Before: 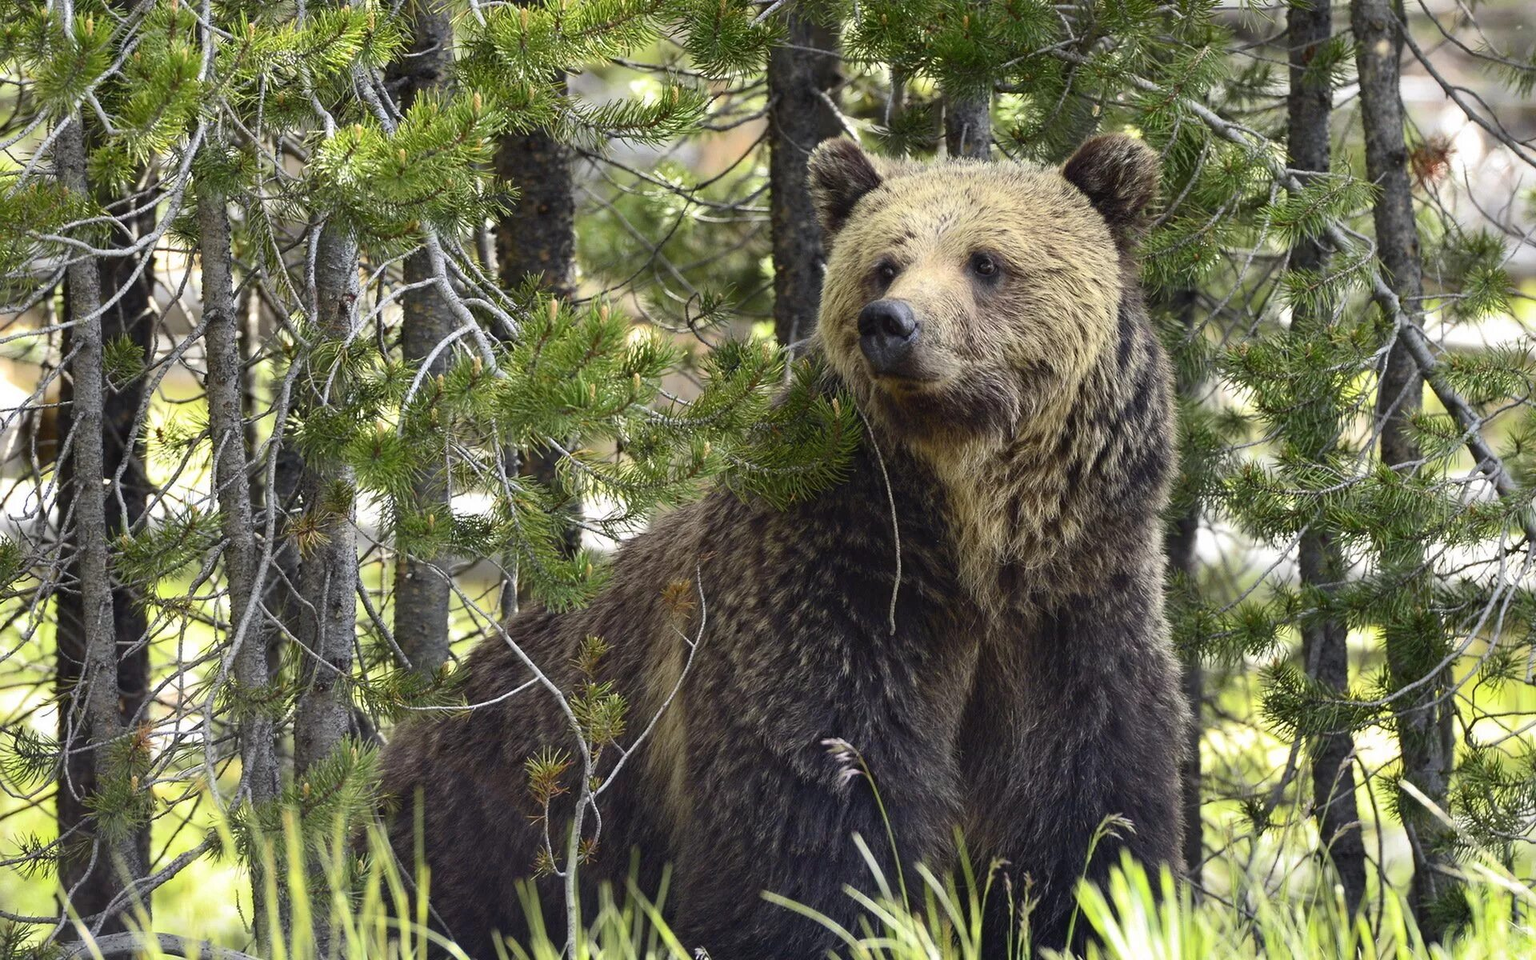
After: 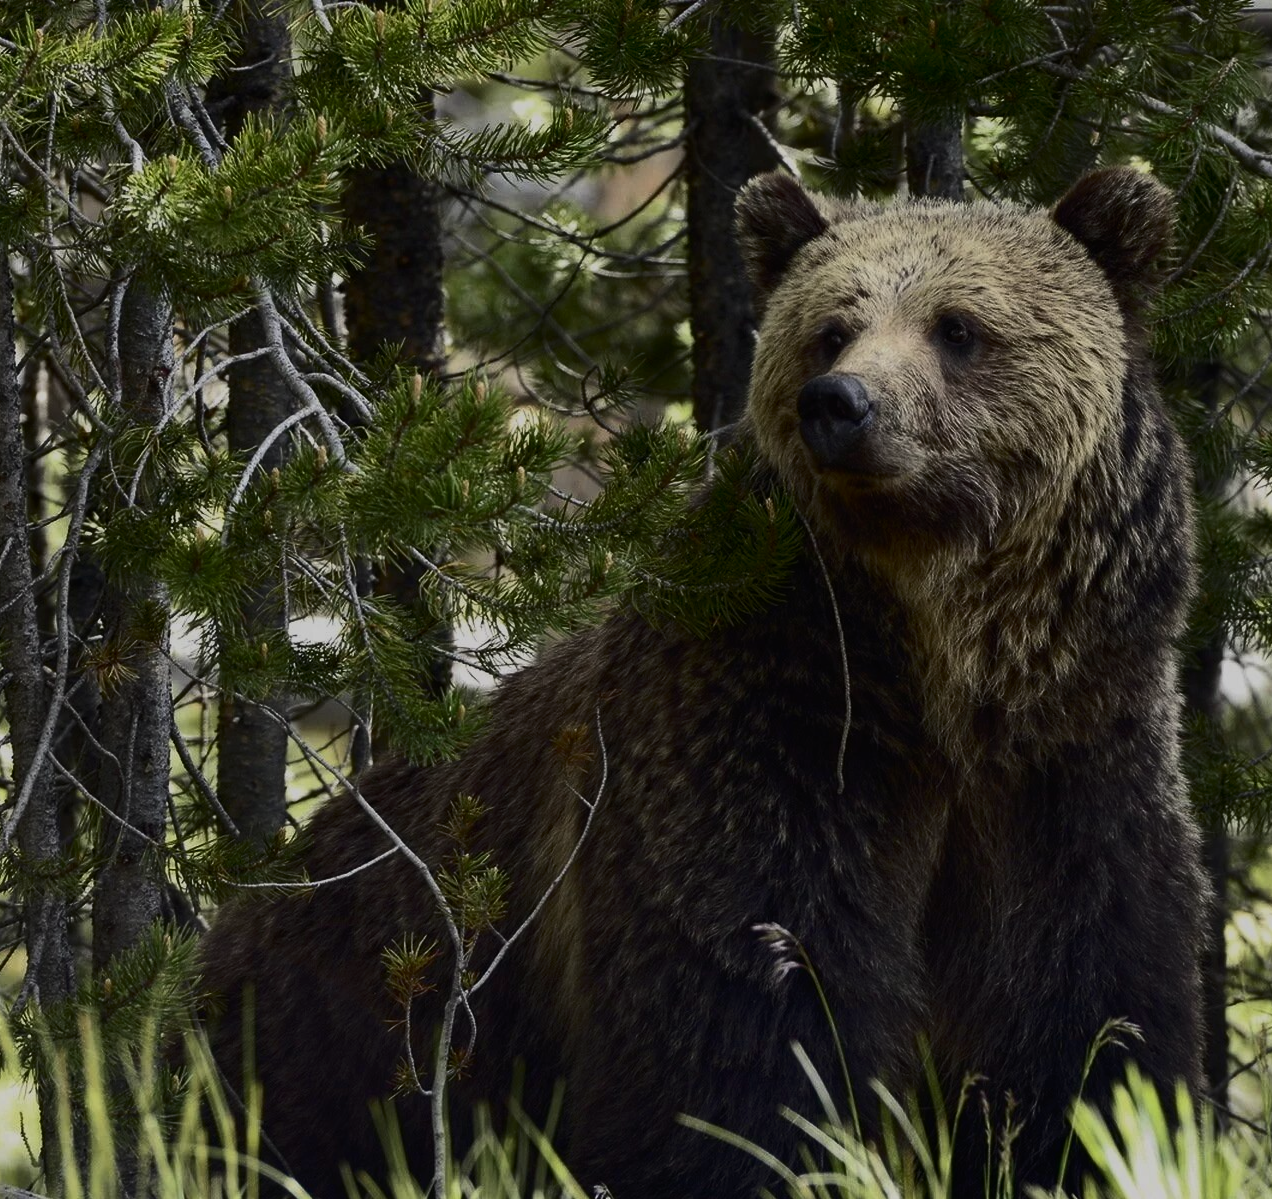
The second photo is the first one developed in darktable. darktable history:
base curve: curves: ch0 [(0, 0) (0.088, 0.125) (0.176, 0.251) (0.354, 0.501) (0.613, 0.749) (1, 0.877)], preserve colors none
crop and rotate: left 14.333%, right 19.385%
exposure: exposure -2.031 EV, compensate highlight preservation false
contrast brightness saturation: contrast 0.386, brightness 0.095
